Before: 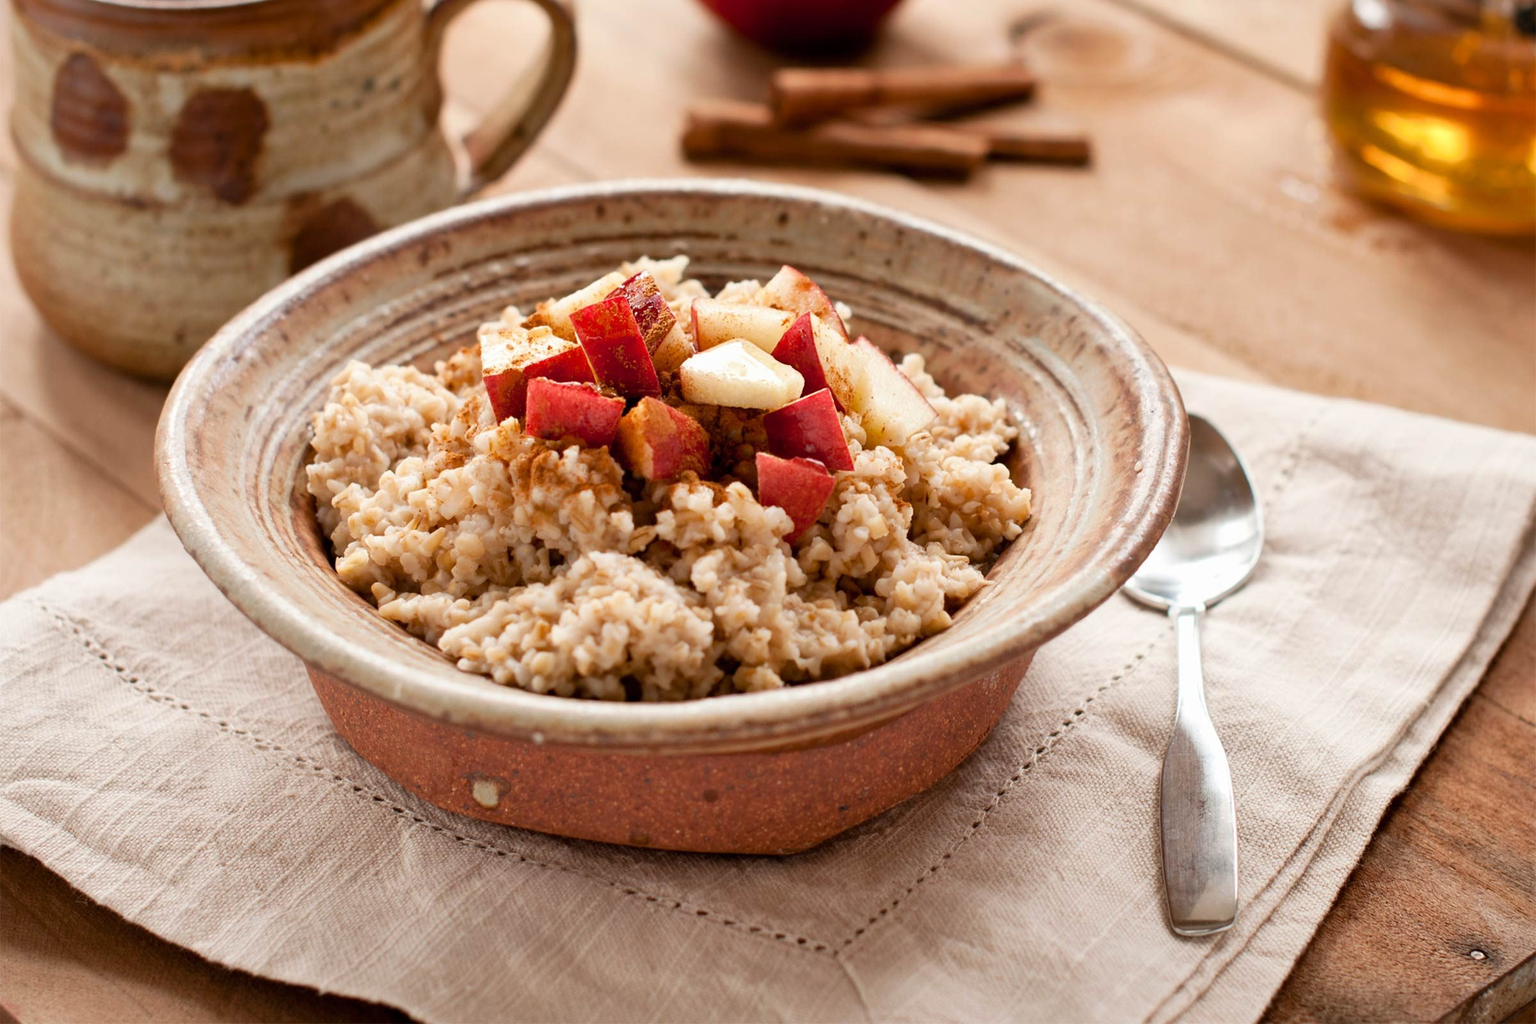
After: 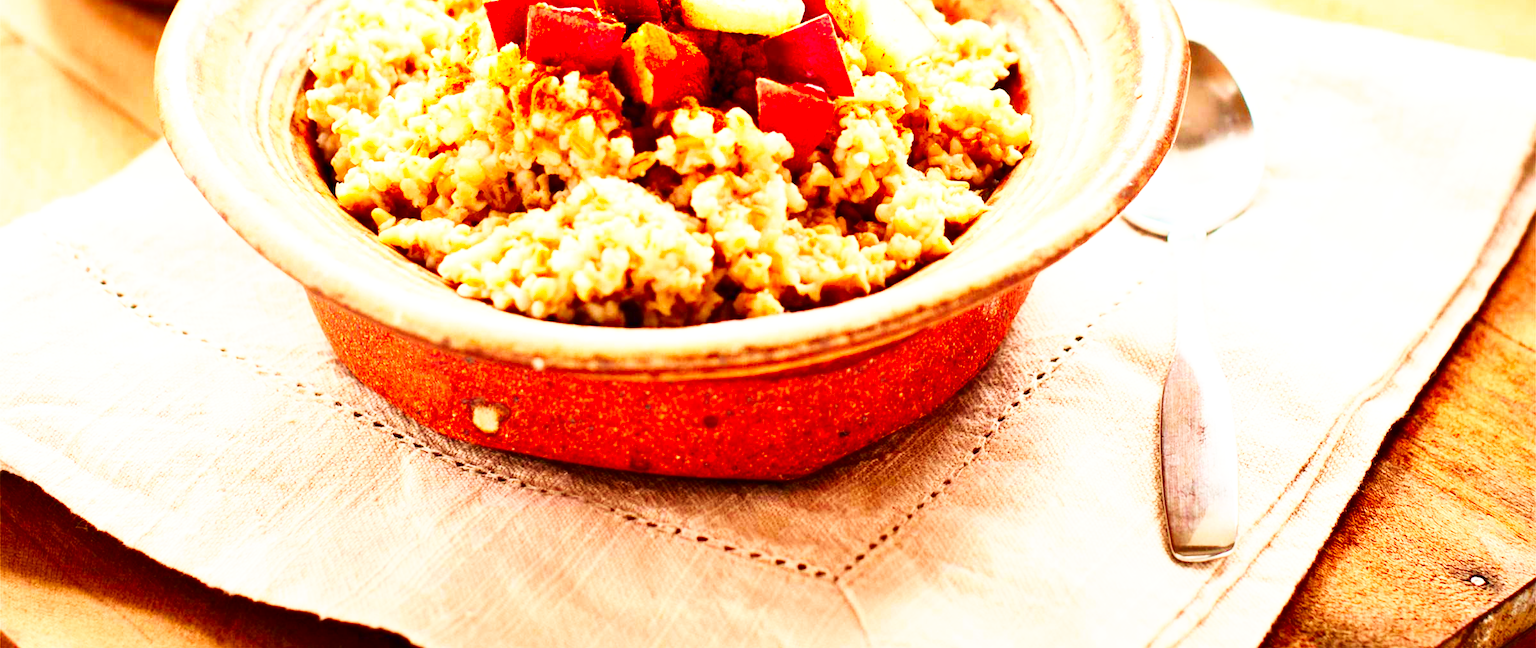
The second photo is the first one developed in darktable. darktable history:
velvia: on, module defaults
exposure: black level correction 0, exposure 0.702 EV, compensate highlight preservation false
contrast brightness saturation: contrast 0.267, brightness 0.013, saturation 0.878
crop and rotate: top 36.589%
tone curve: curves: ch0 [(0, 0) (0.003, 0.011) (0.011, 0.02) (0.025, 0.032) (0.044, 0.046) (0.069, 0.071) (0.1, 0.107) (0.136, 0.144) (0.177, 0.189) (0.224, 0.244) (0.277, 0.309) (0.335, 0.398) (0.399, 0.477) (0.468, 0.583) (0.543, 0.675) (0.623, 0.772) (0.709, 0.855) (0.801, 0.926) (0.898, 0.979) (1, 1)], preserve colors none
